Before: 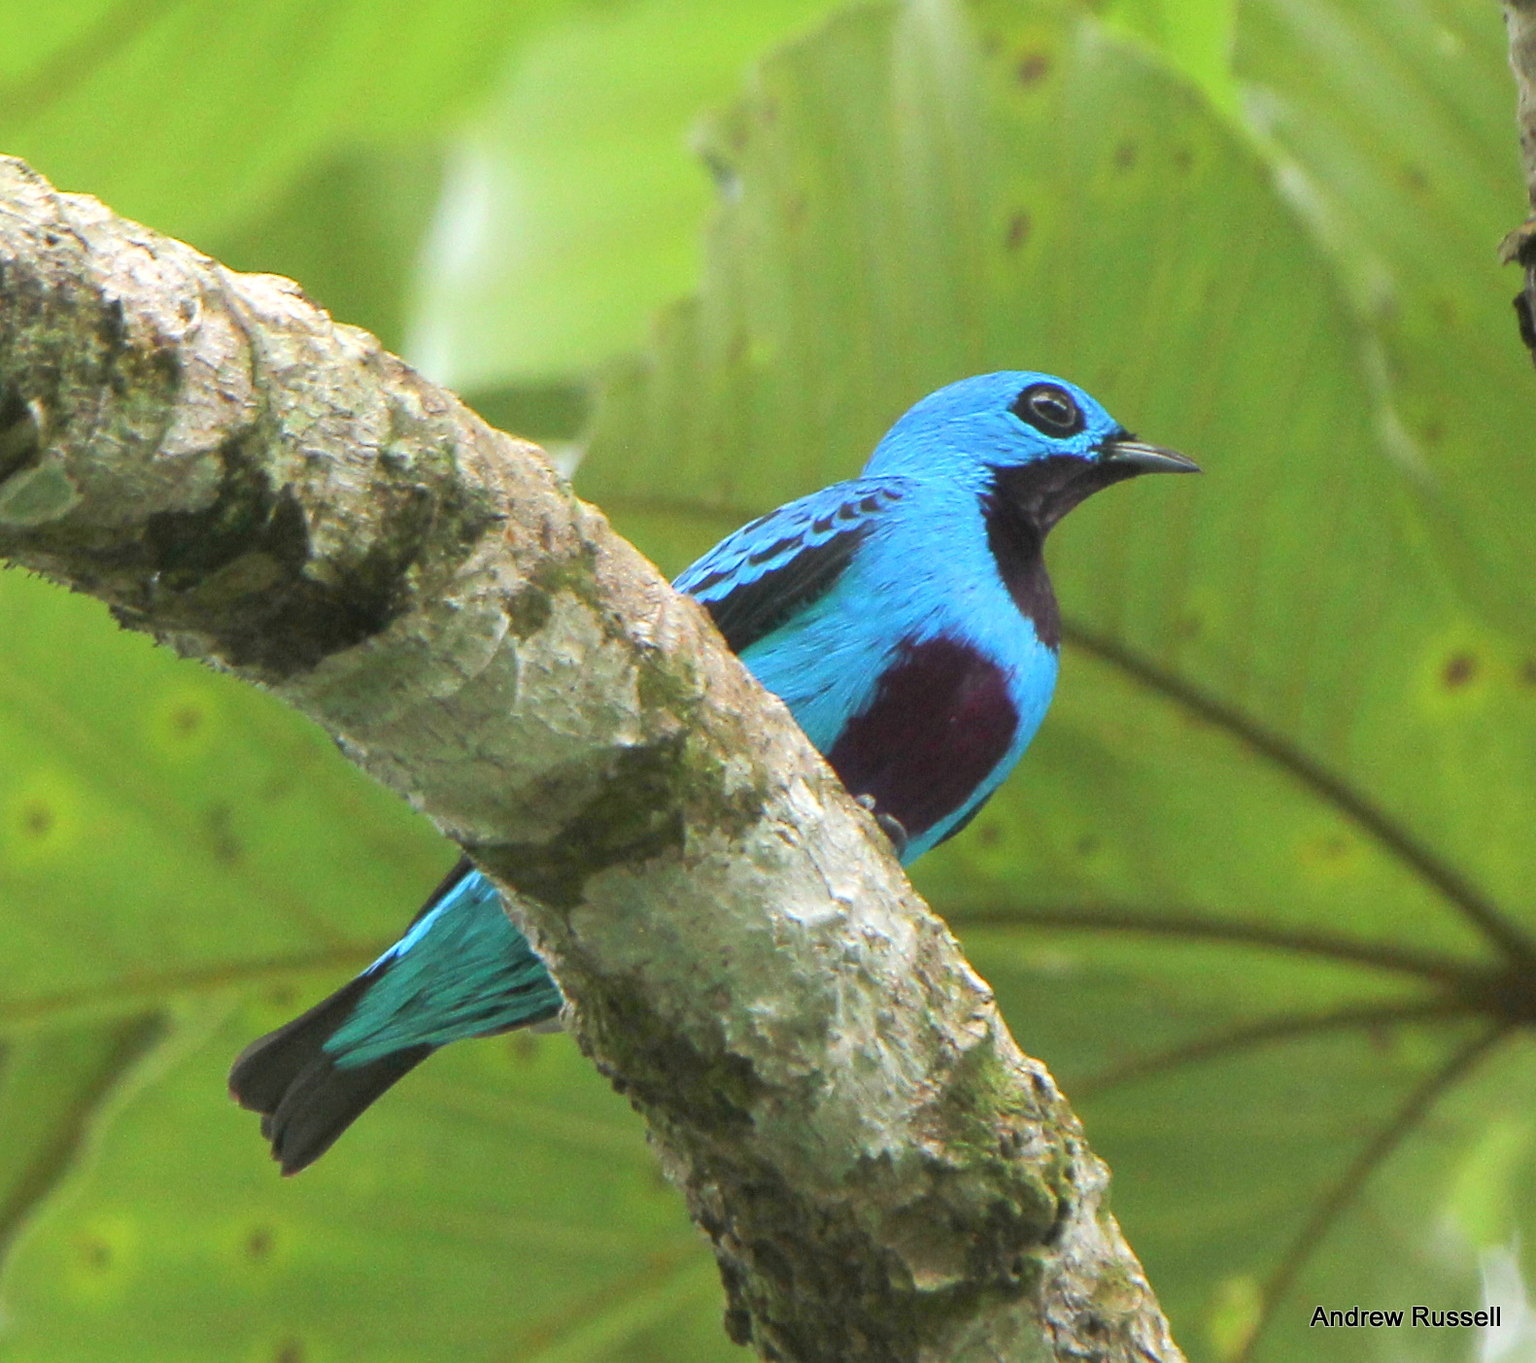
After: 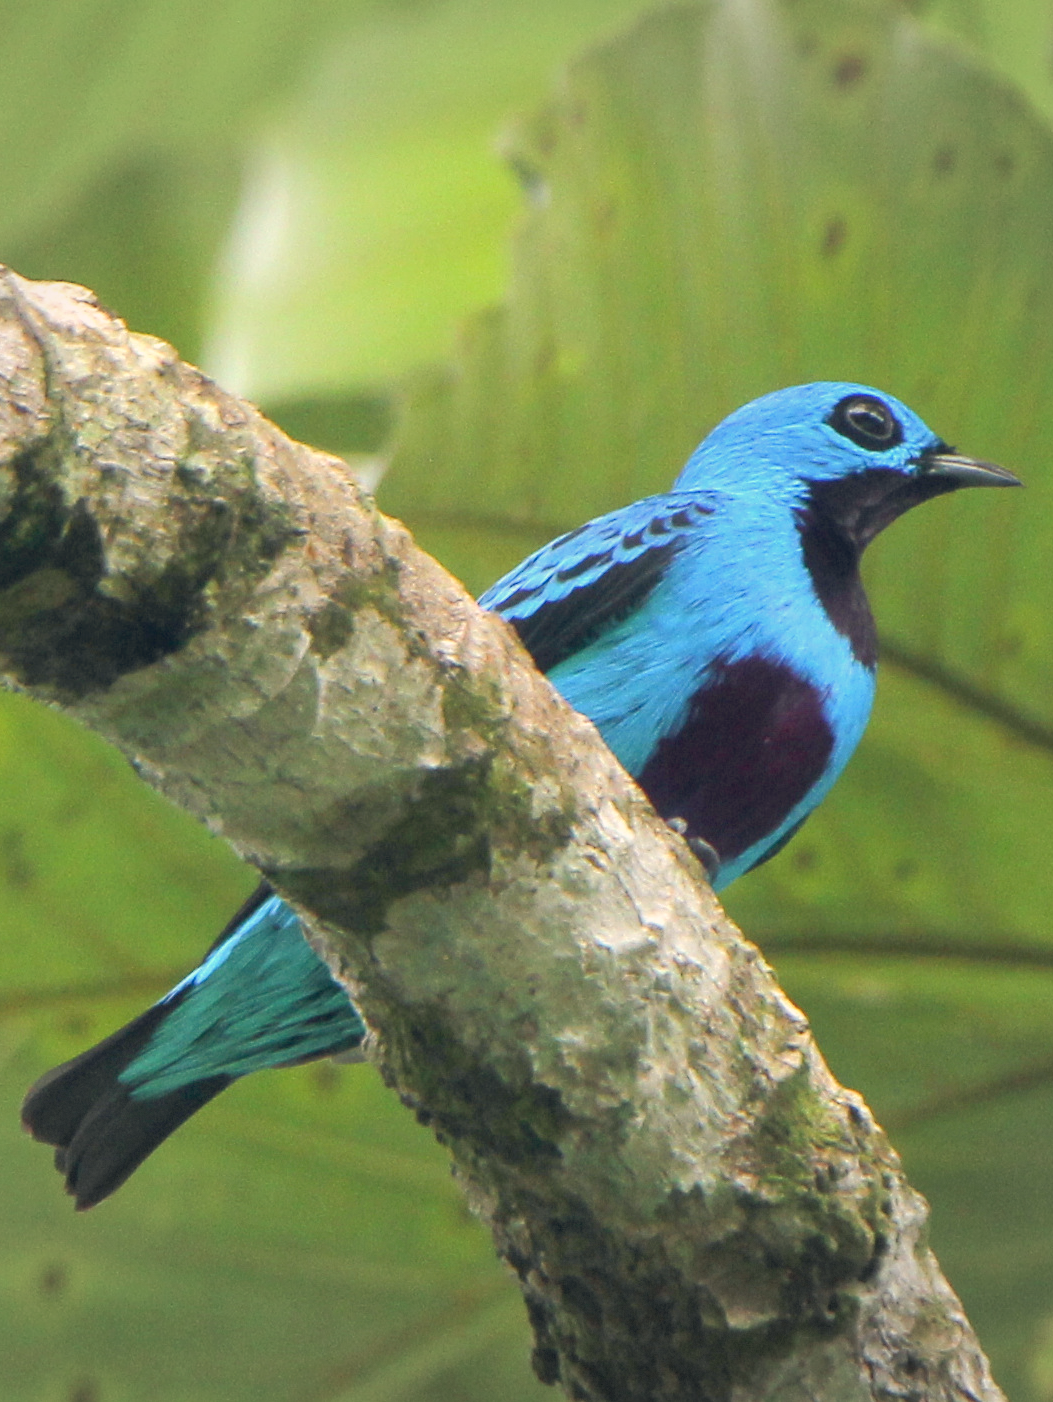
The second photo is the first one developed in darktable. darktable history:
white balance: red 0.978, blue 0.999
vignetting: fall-off start 91%, fall-off radius 39.39%, brightness -0.182, saturation -0.3, width/height ratio 1.219, shape 1.3, dithering 8-bit output, unbound false
crop and rotate: left 13.537%, right 19.796%
color balance rgb: shadows lift › hue 87.51°, highlights gain › chroma 3.21%, highlights gain › hue 55.1°, global offset › chroma 0.15%, global offset › hue 253.66°, linear chroma grading › global chroma 0.5%
